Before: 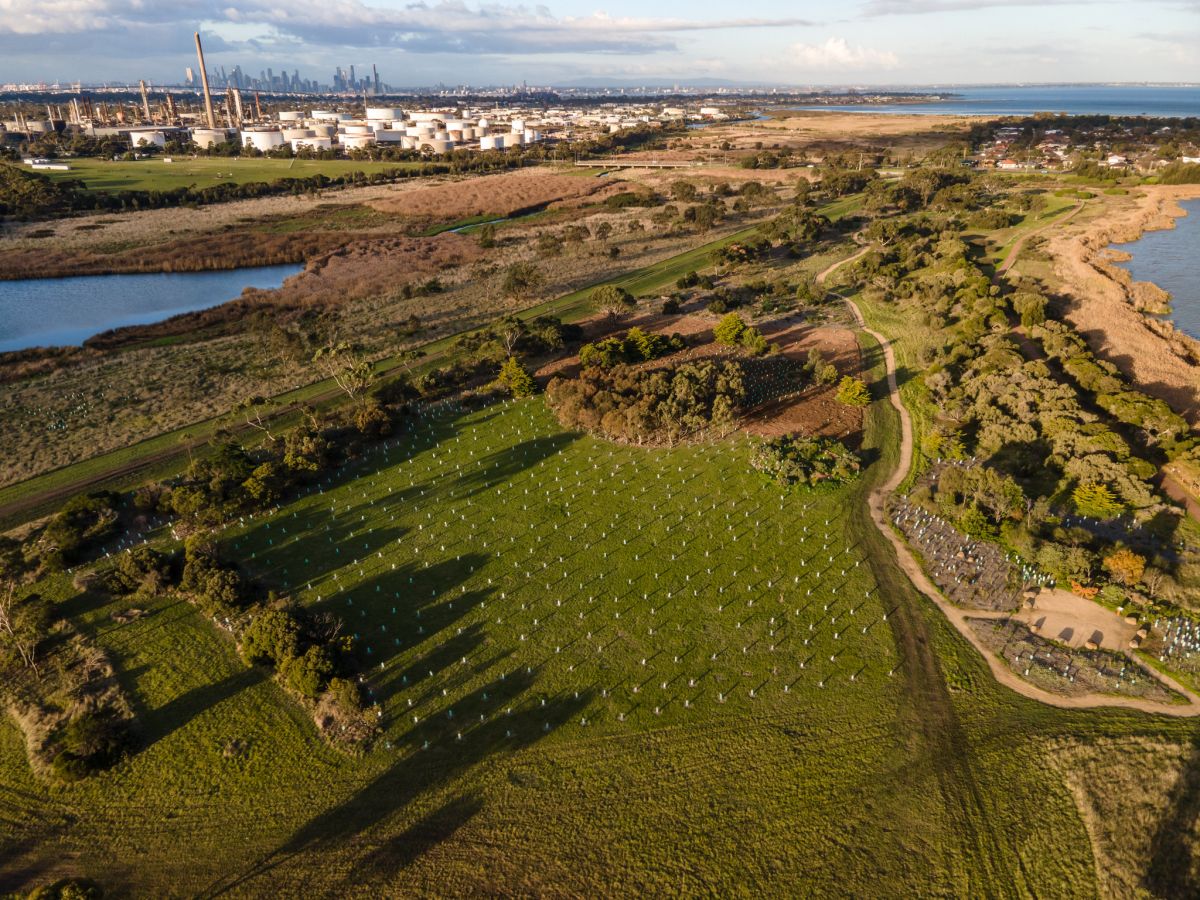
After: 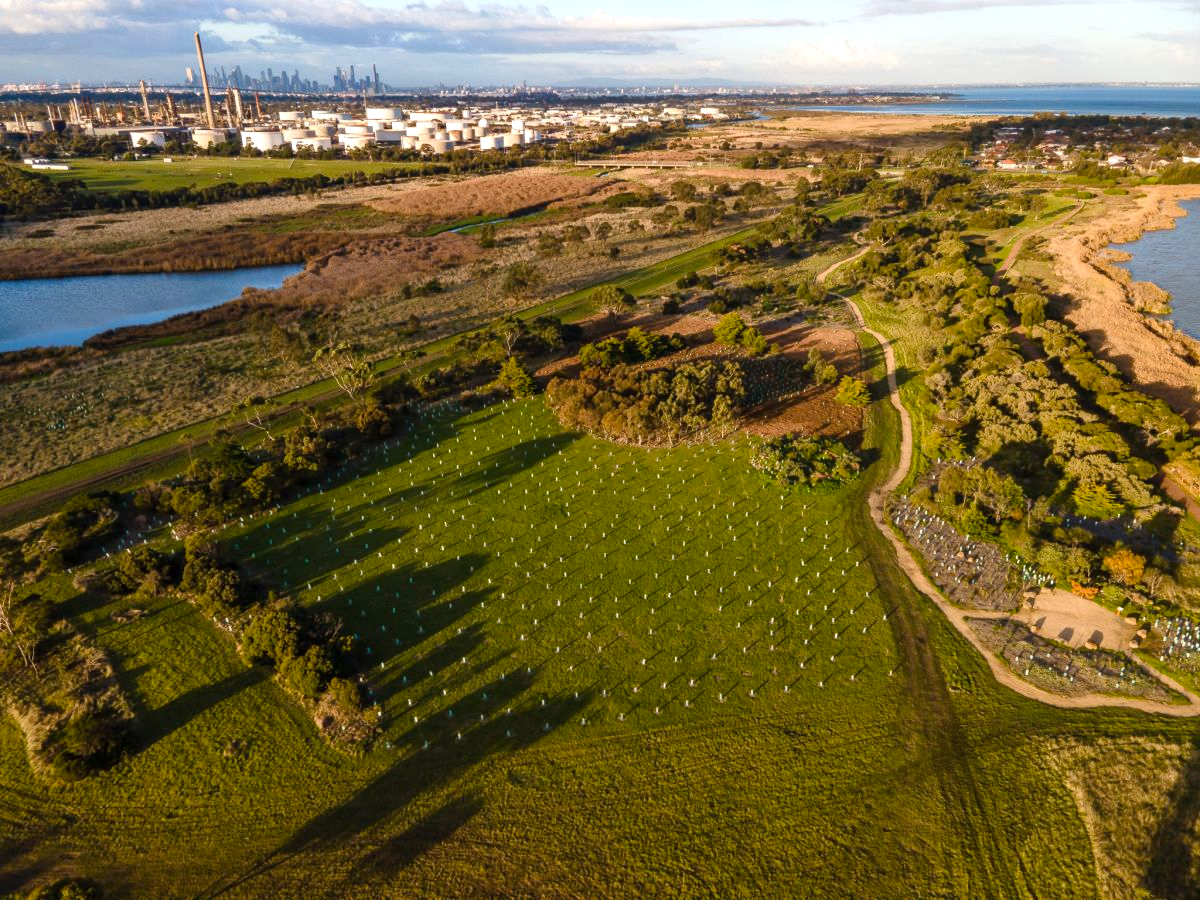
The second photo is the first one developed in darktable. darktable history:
color balance rgb: highlights gain › luminance 18.014%, linear chroma grading › global chroma 14.927%, perceptual saturation grading › global saturation -2.003%, perceptual saturation grading › highlights -8.268%, perceptual saturation grading › mid-tones 7.948%, perceptual saturation grading › shadows 4.275%, global vibrance 20%
